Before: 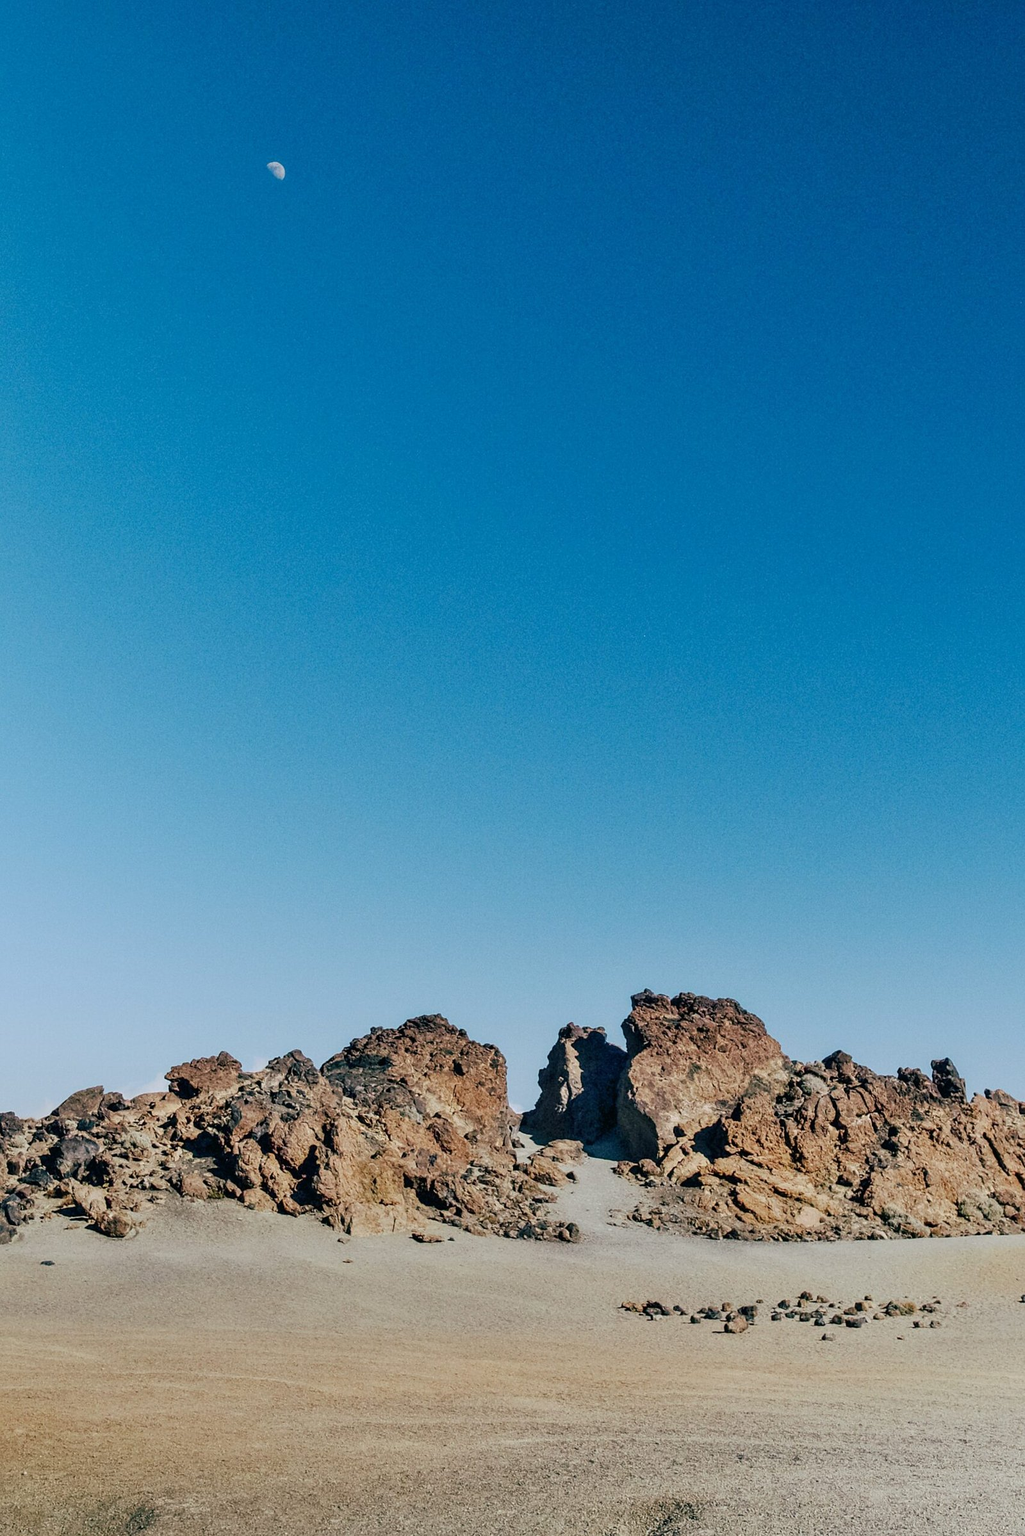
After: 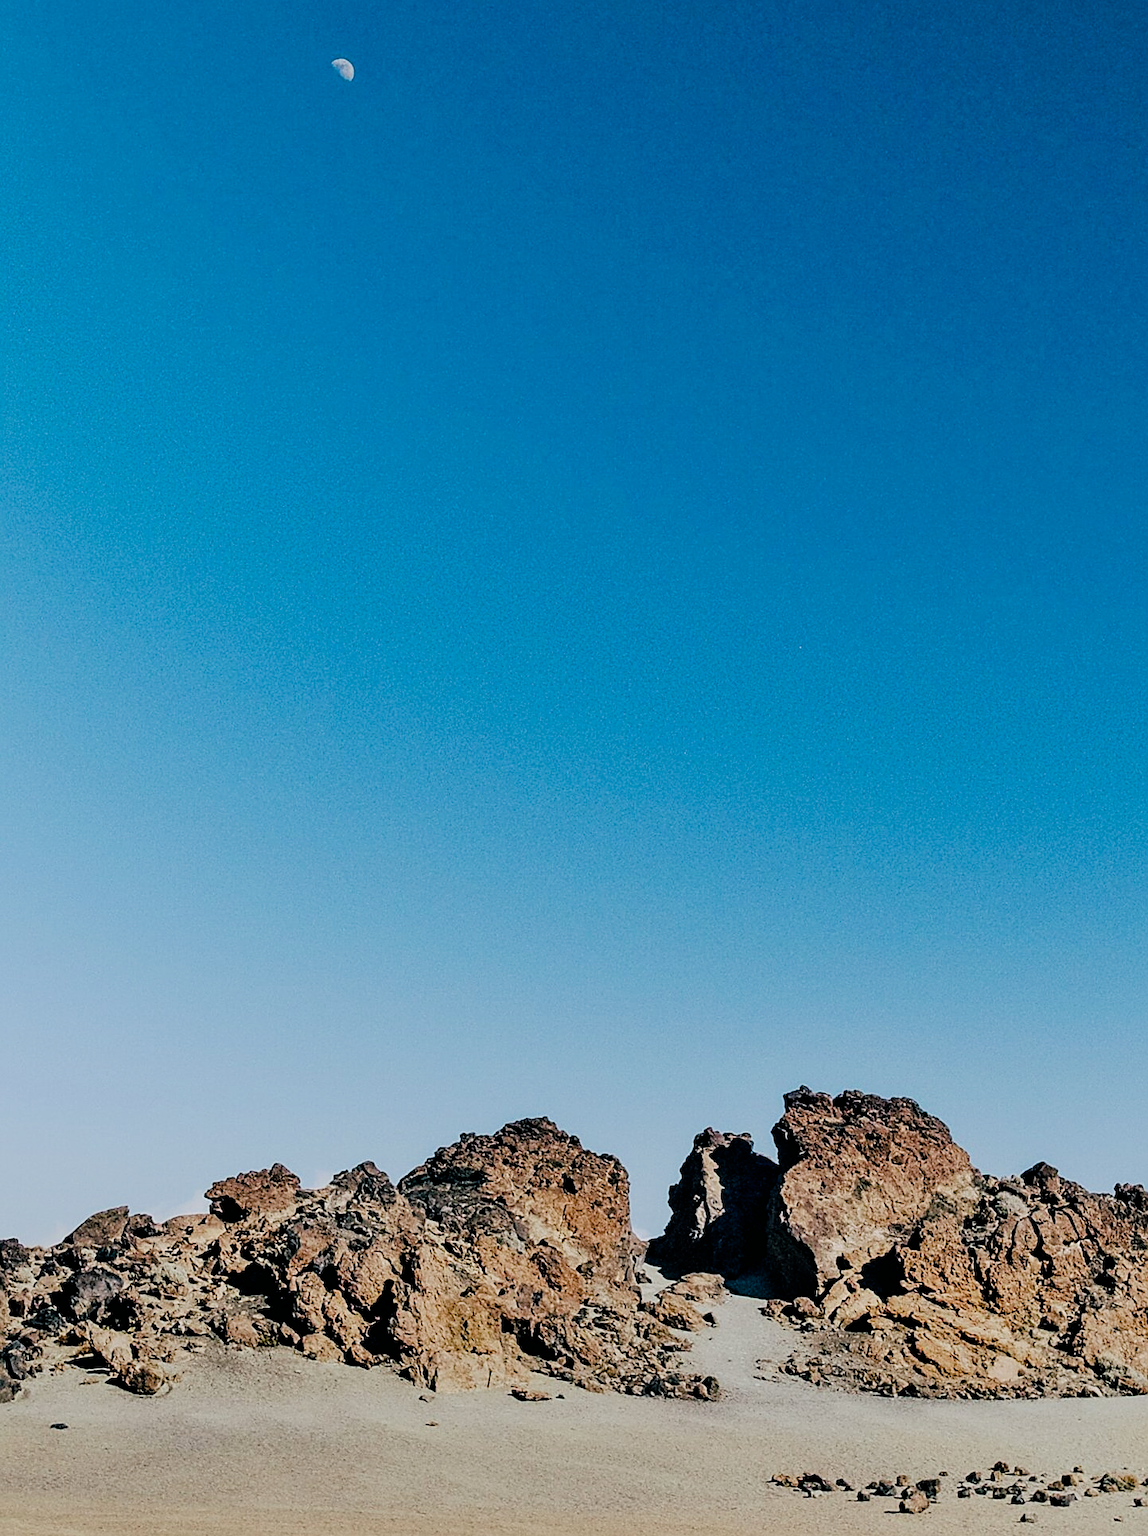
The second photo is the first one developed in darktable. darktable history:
filmic rgb: black relative exposure -5 EV, hardness 2.88, contrast 1.3, highlights saturation mix -10%
sharpen: on, module defaults
crop: top 7.49%, right 9.717%, bottom 11.943%
color balance rgb: perceptual saturation grading › global saturation 20%, perceptual saturation grading › highlights -25%, perceptual saturation grading › shadows 25%
